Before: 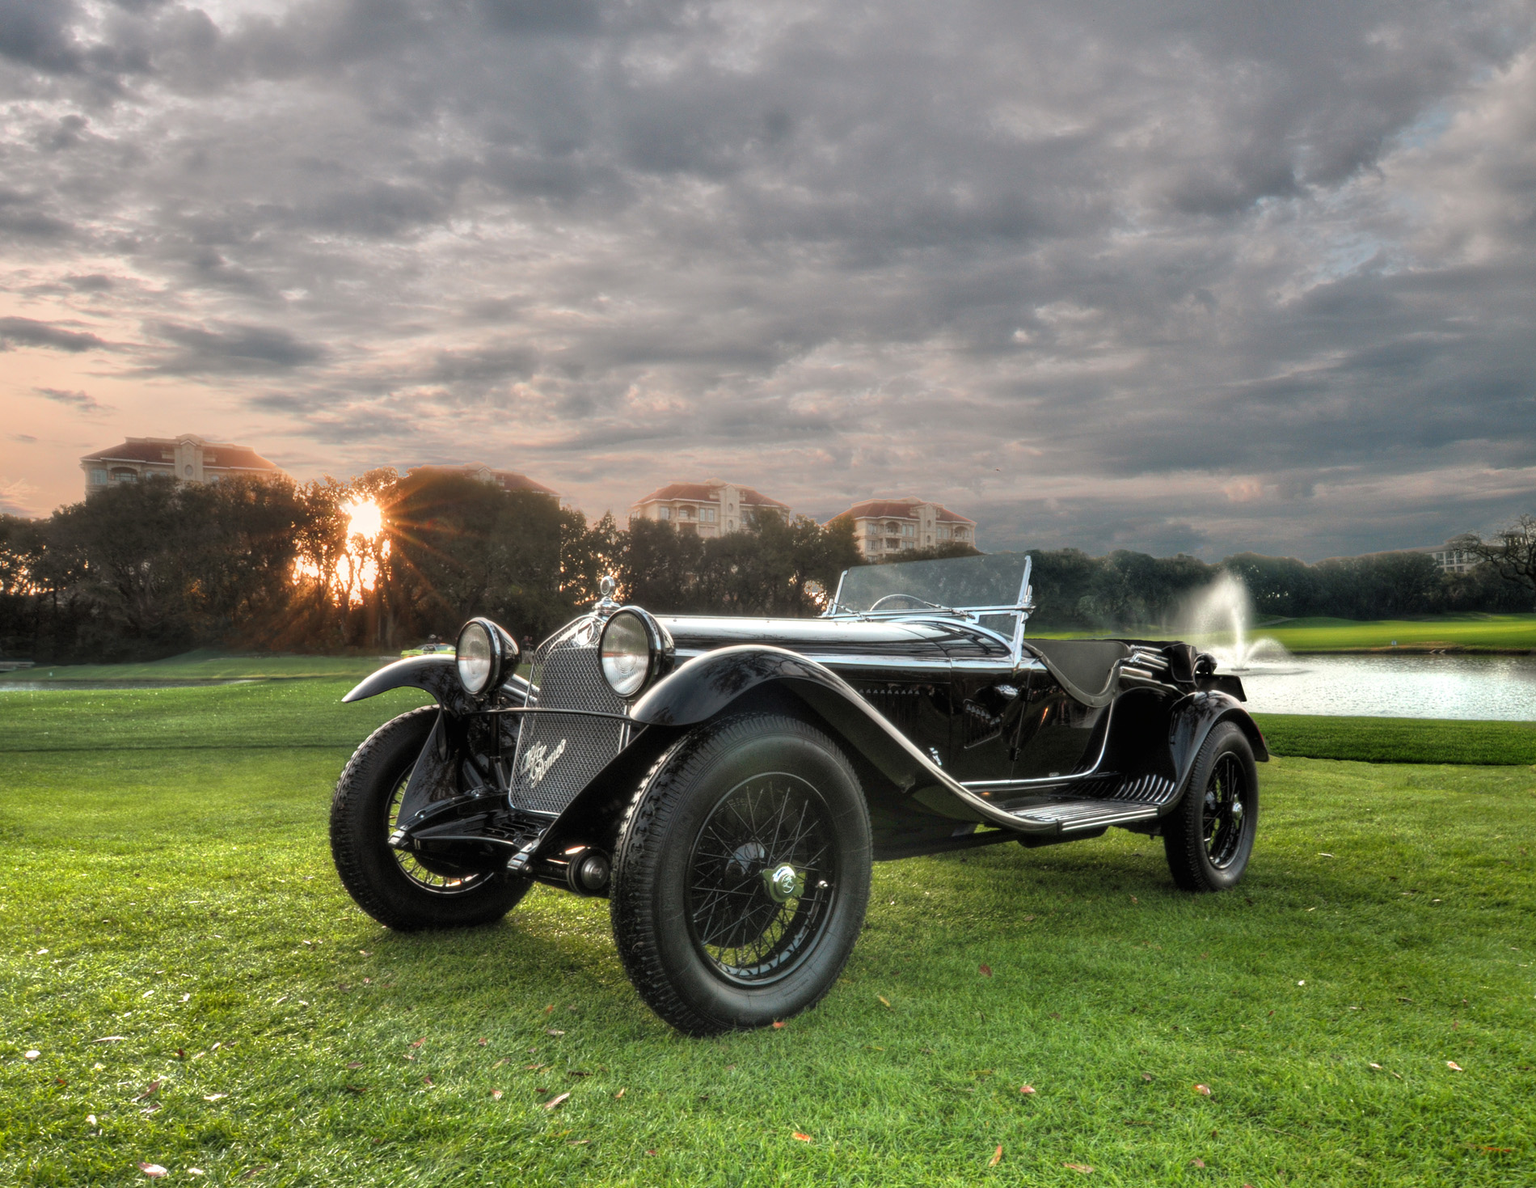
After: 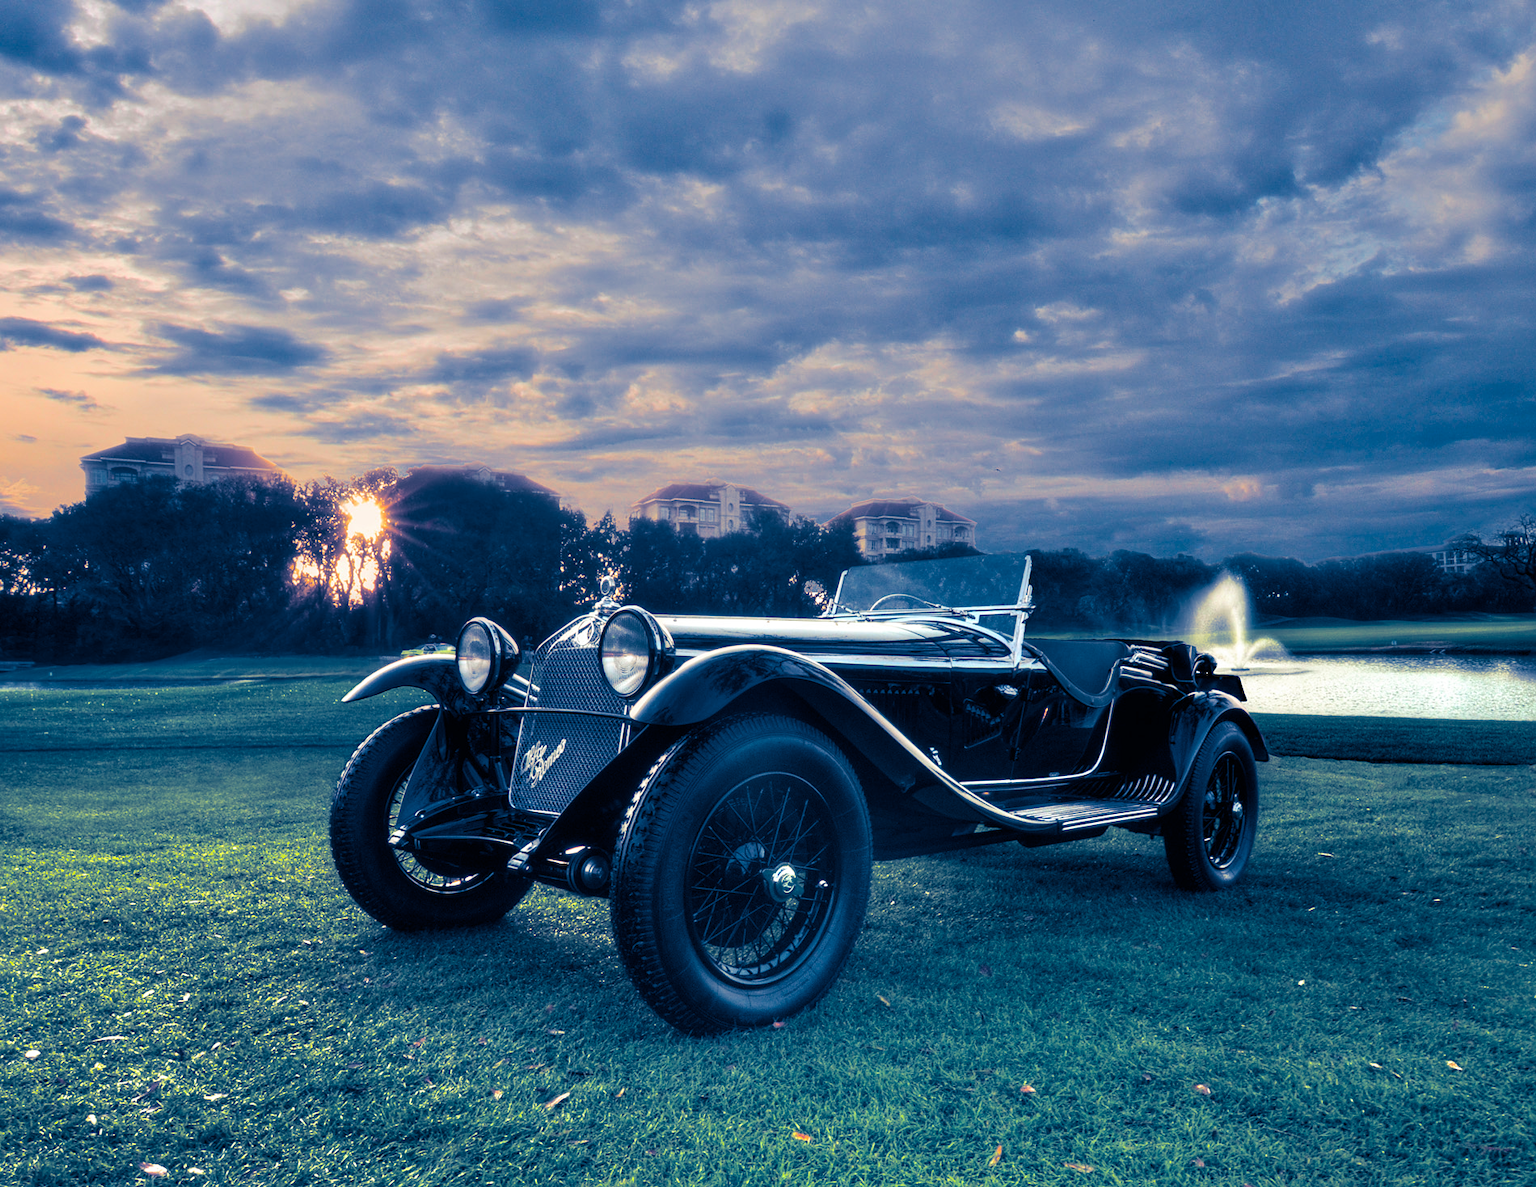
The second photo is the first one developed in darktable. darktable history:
color balance rgb: perceptual saturation grading › global saturation 25%, global vibrance 20%
split-toning: shadows › hue 226.8°, shadows › saturation 1, highlights › saturation 0, balance -61.41
sharpen: amount 0.2
